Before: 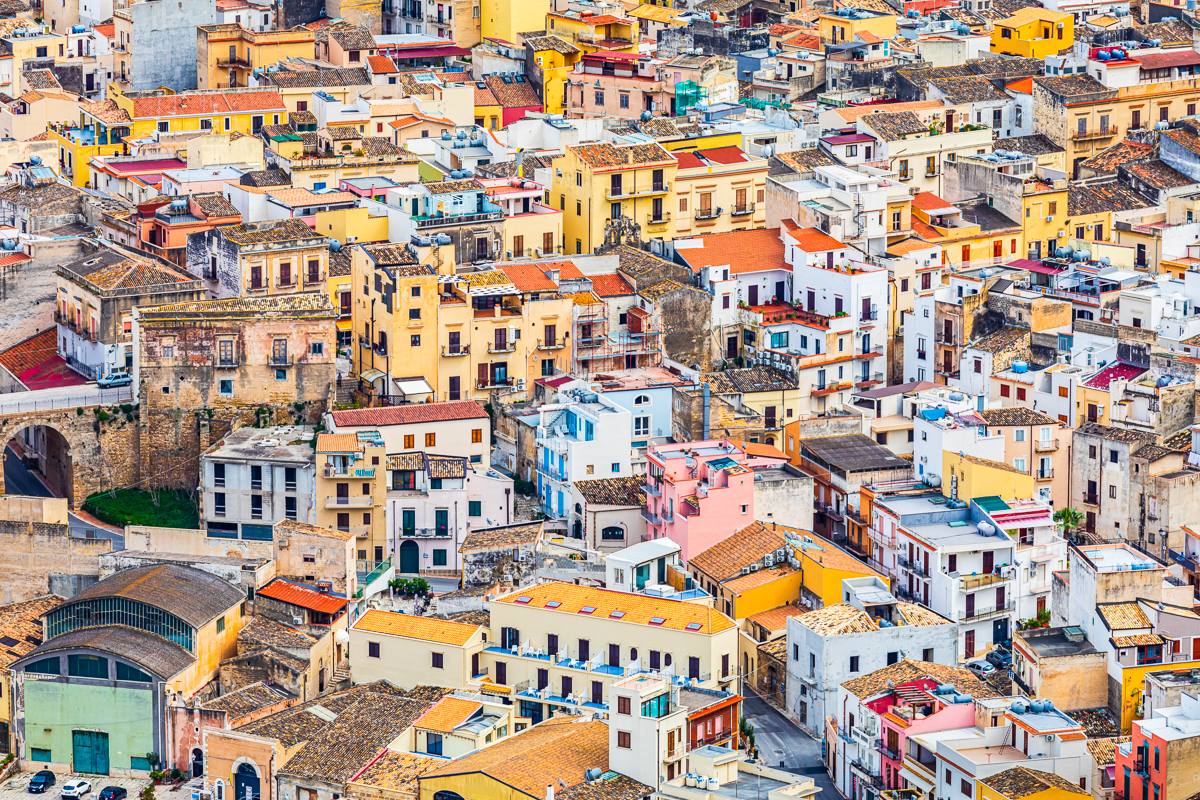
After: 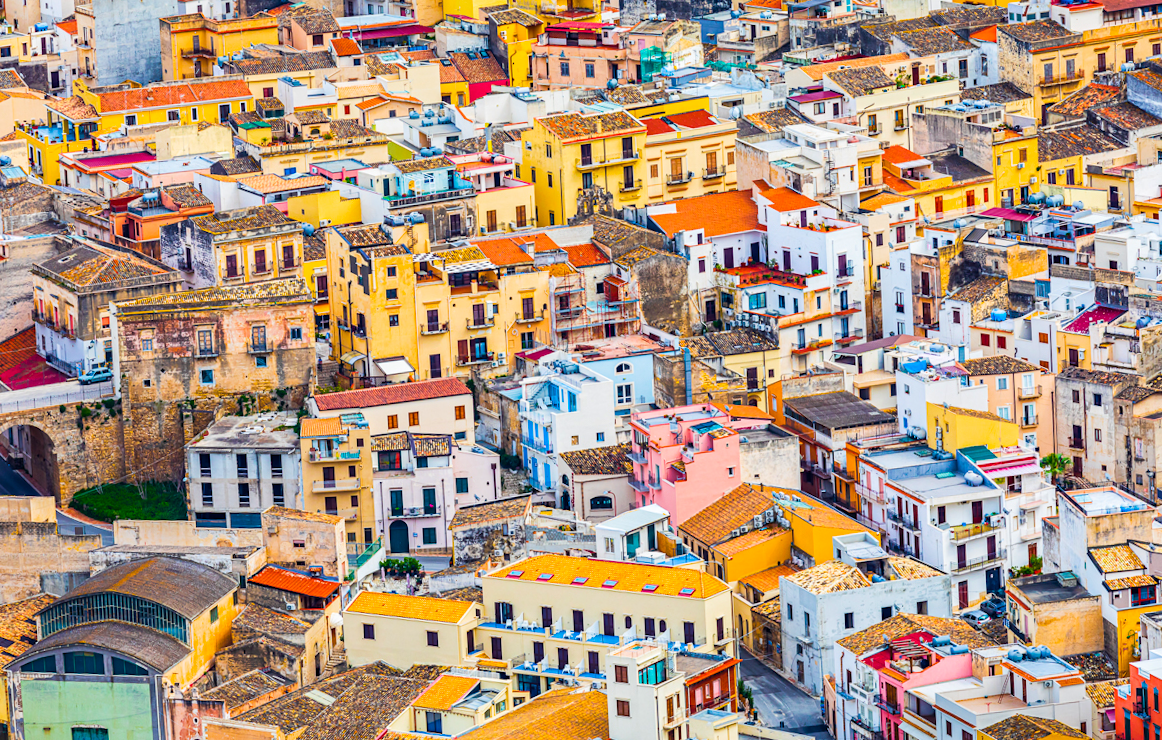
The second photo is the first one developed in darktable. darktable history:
rotate and perspective: rotation -3°, crop left 0.031, crop right 0.968, crop top 0.07, crop bottom 0.93
color balance rgb: perceptual saturation grading › global saturation 25%, global vibrance 20%
